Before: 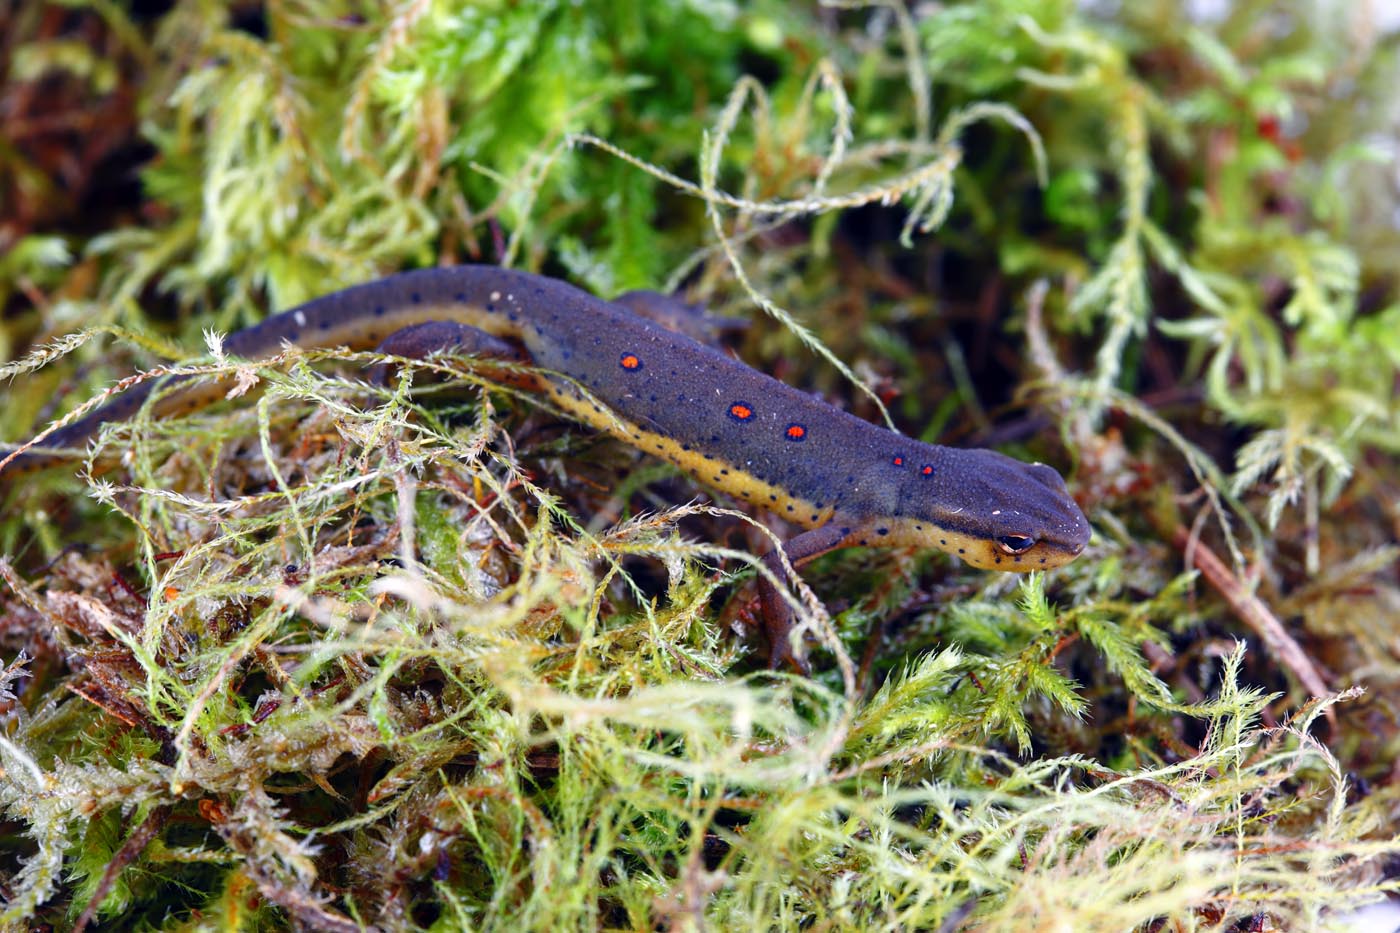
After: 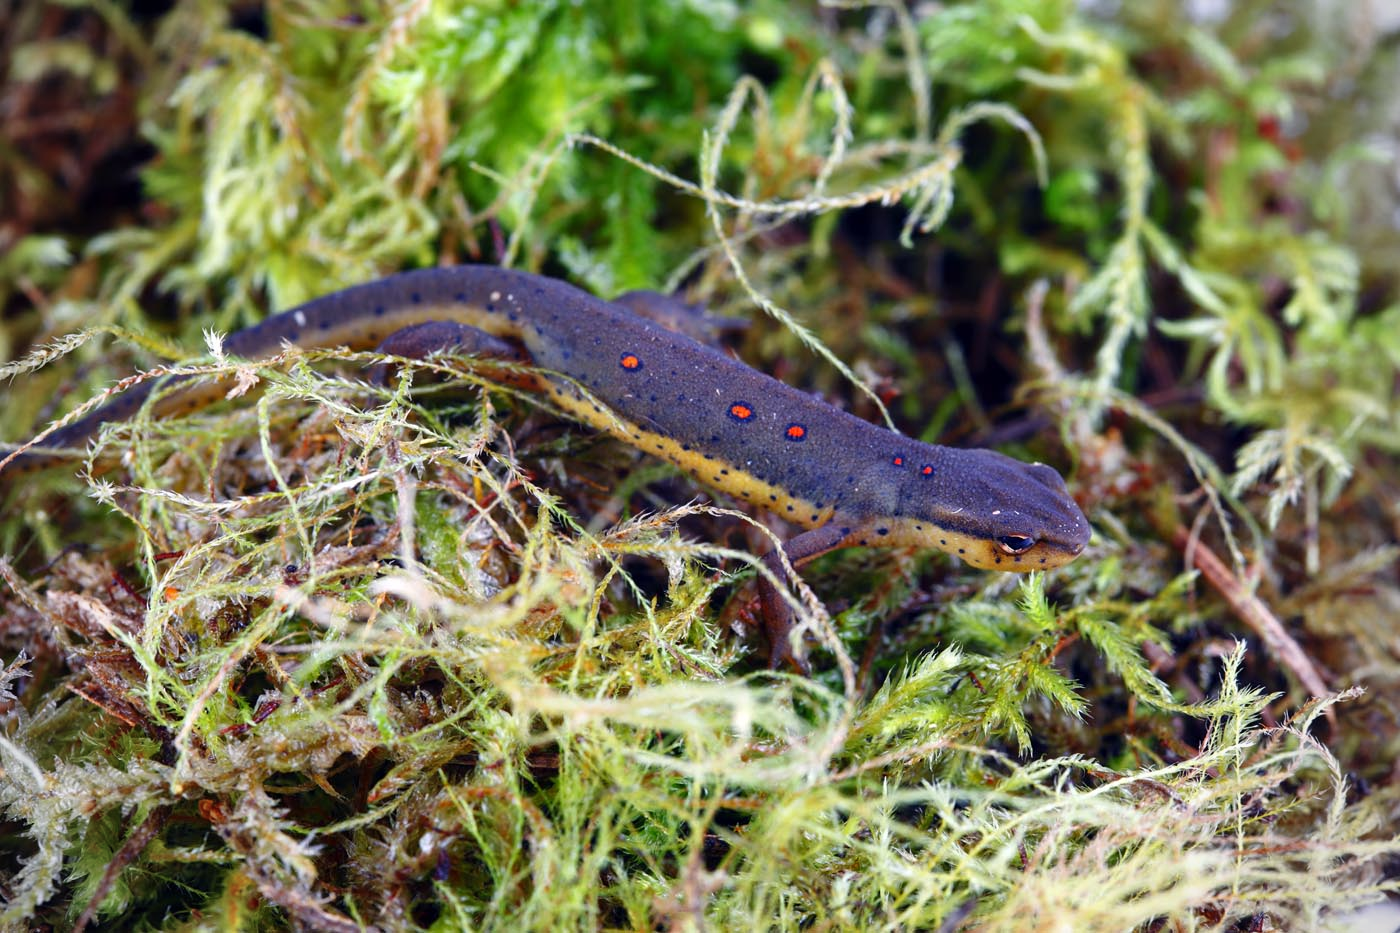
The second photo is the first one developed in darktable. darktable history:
vignetting: fall-off radius 60.43%
shadows and highlights: radius 132.07, highlights color adjustment 32.21%, soften with gaussian
